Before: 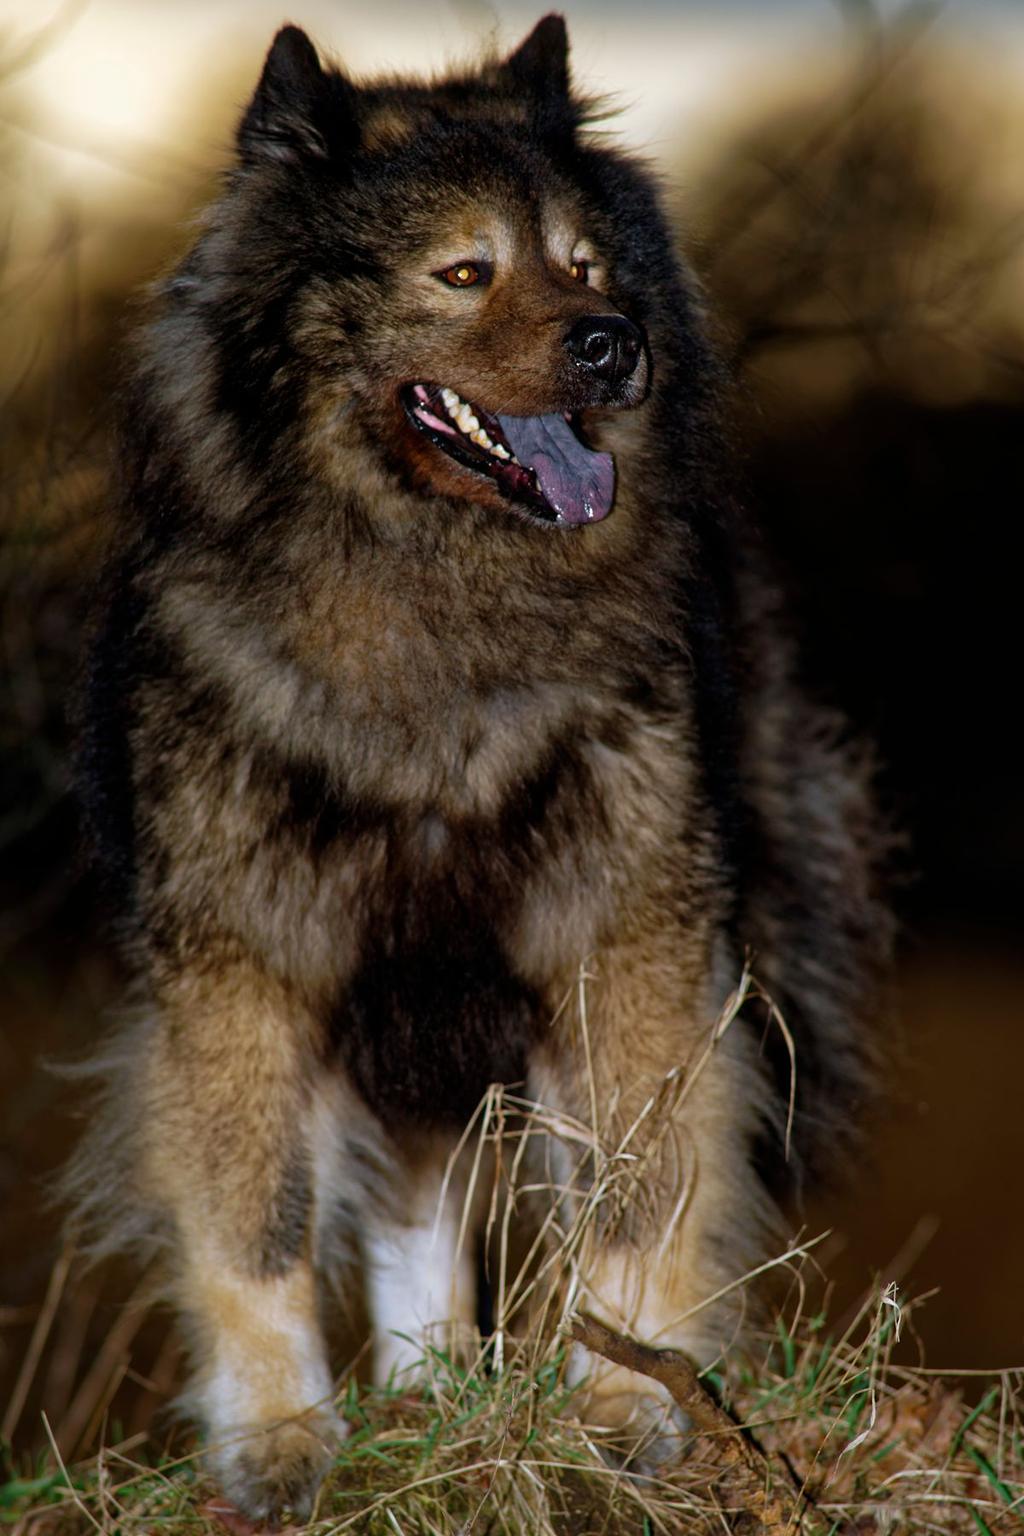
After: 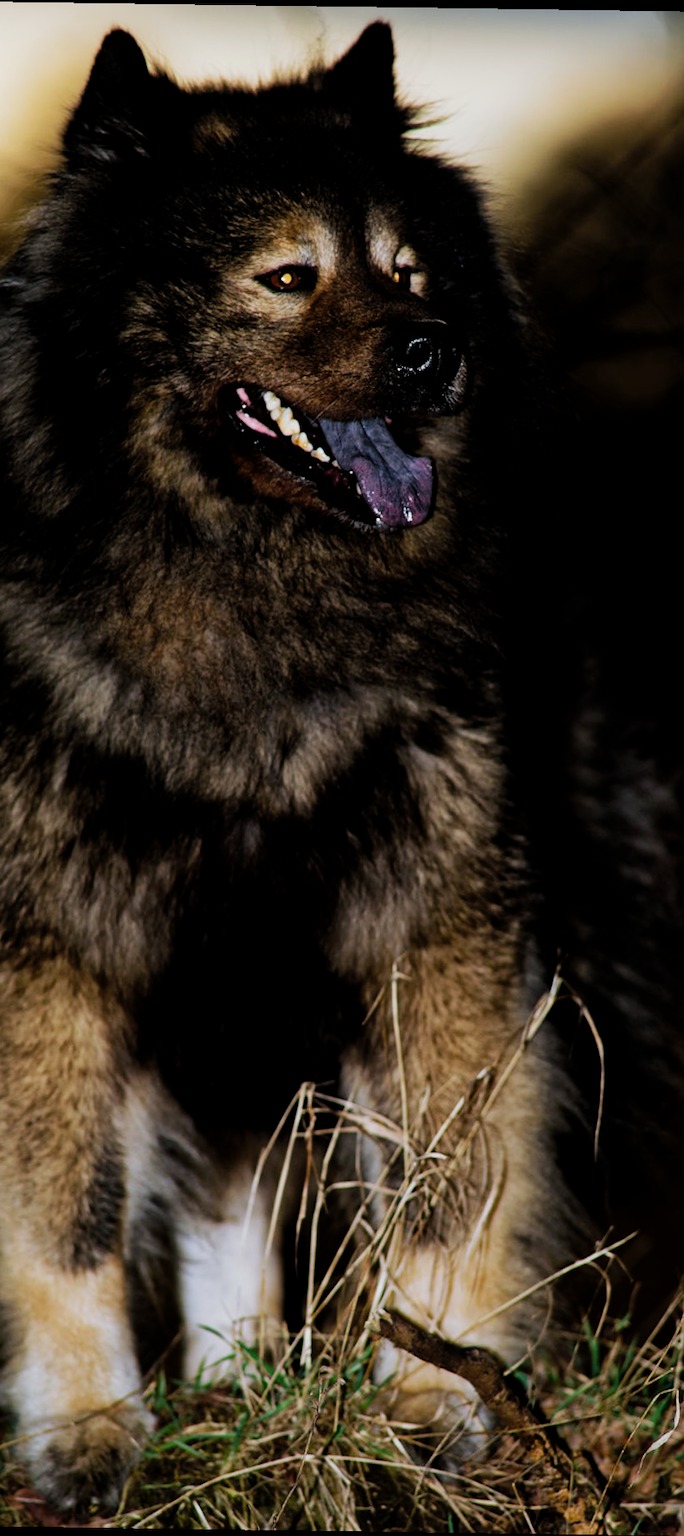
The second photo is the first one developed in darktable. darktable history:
rotate and perspective: rotation 0.8°, automatic cropping off
tone curve: curves: ch0 [(0, 0) (0.003, 0.002) (0.011, 0.009) (0.025, 0.019) (0.044, 0.031) (0.069, 0.044) (0.1, 0.061) (0.136, 0.087) (0.177, 0.127) (0.224, 0.172) (0.277, 0.226) (0.335, 0.295) (0.399, 0.367) (0.468, 0.445) (0.543, 0.536) (0.623, 0.626) (0.709, 0.717) (0.801, 0.806) (0.898, 0.889) (1, 1)], preserve colors none
crop and rotate: left 18.442%, right 15.508%
filmic rgb: black relative exposure -5 EV, white relative exposure 3.5 EV, hardness 3.19, contrast 1.4, highlights saturation mix -50%
